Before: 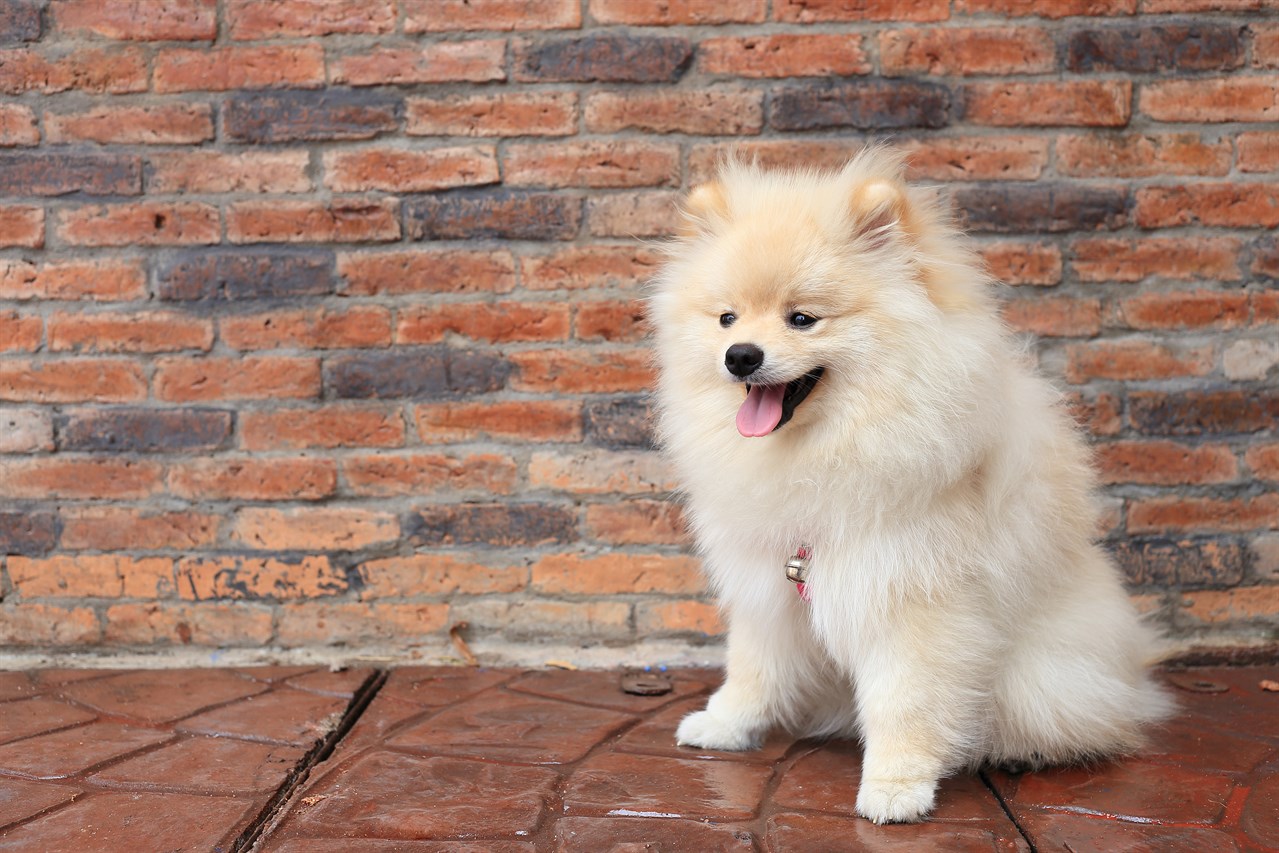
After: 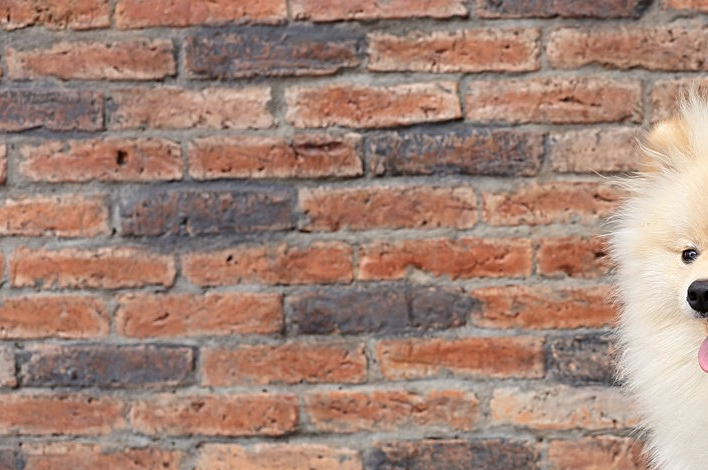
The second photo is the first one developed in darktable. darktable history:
crop and rotate: left 3.038%, top 7.61%, right 41.547%, bottom 37.243%
contrast equalizer: octaves 7, y [[0.5, 0.5, 0.5, 0.539, 0.64, 0.611], [0.5 ×6], [0.5 ×6], [0 ×6], [0 ×6]]
contrast brightness saturation: saturation -0.067
